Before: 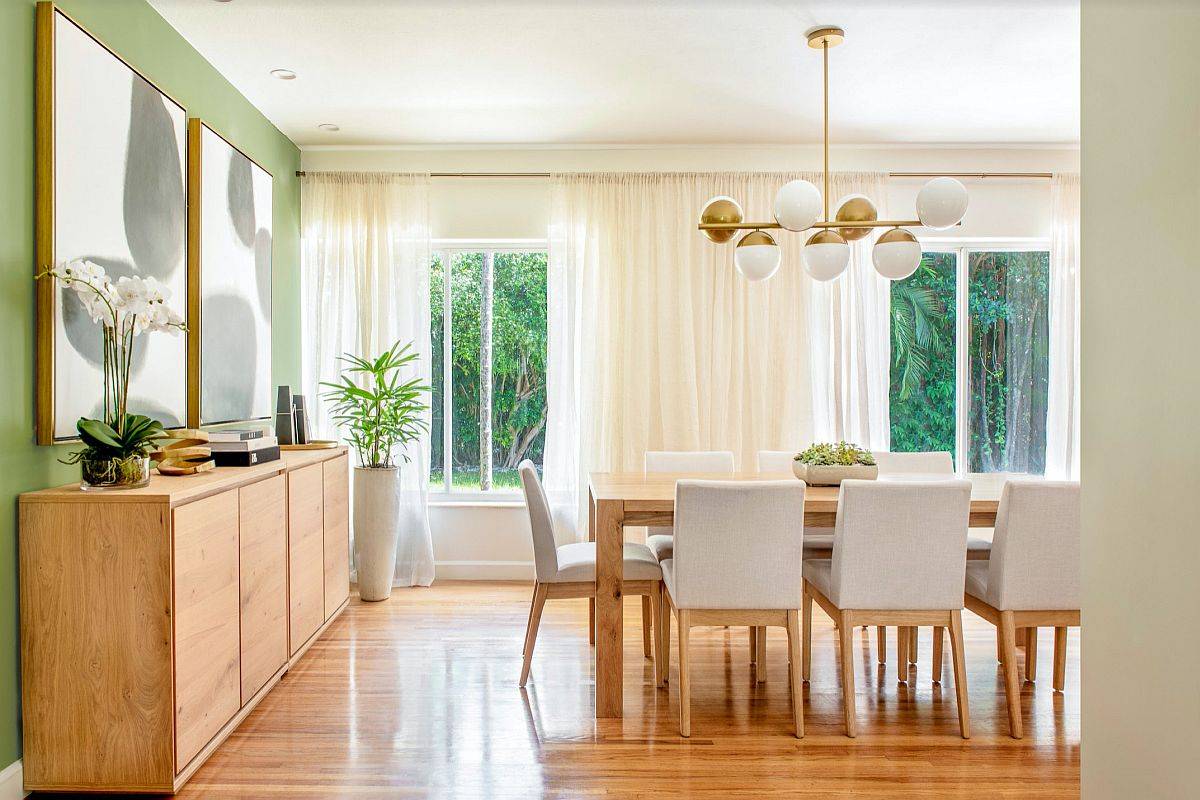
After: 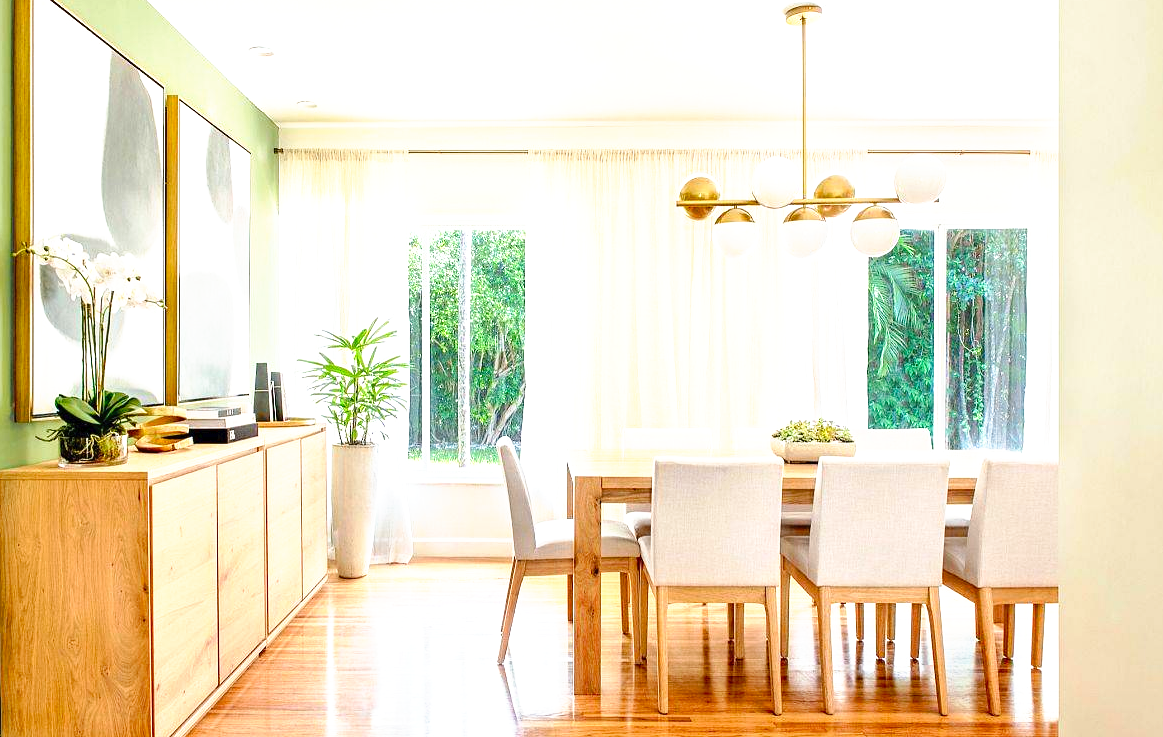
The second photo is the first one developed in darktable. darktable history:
color zones: curves: ch1 [(0, 0.523) (0.143, 0.545) (0.286, 0.52) (0.429, 0.506) (0.571, 0.503) (0.714, 0.503) (0.857, 0.508) (1, 0.523)]
exposure: black level correction 0.001, exposure 0.499 EV, compensate highlight preservation false
tone curve: curves: ch0 [(0, 0) (0.003, 0.025) (0.011, 0.025) (0.025, 0.029) (0.044, 0.035) (0.069, 0.053) (0.1, 0.083) (0.136, 0.118) (0.177, 0.163) (0.224, 0.22) (0.277, 0.295) (0.335, 0.371) (0.399, 0.444) (0.468, 0.524) (0.543, 0.618) (0.623, 0.702) (0.709, 0.79) (0.801, 0.89) (0.898, 0.973) (1, 1)], preserve colors none
crop: left 1.907%, top 2.996%, right 1.111%, bottom 4.868%
